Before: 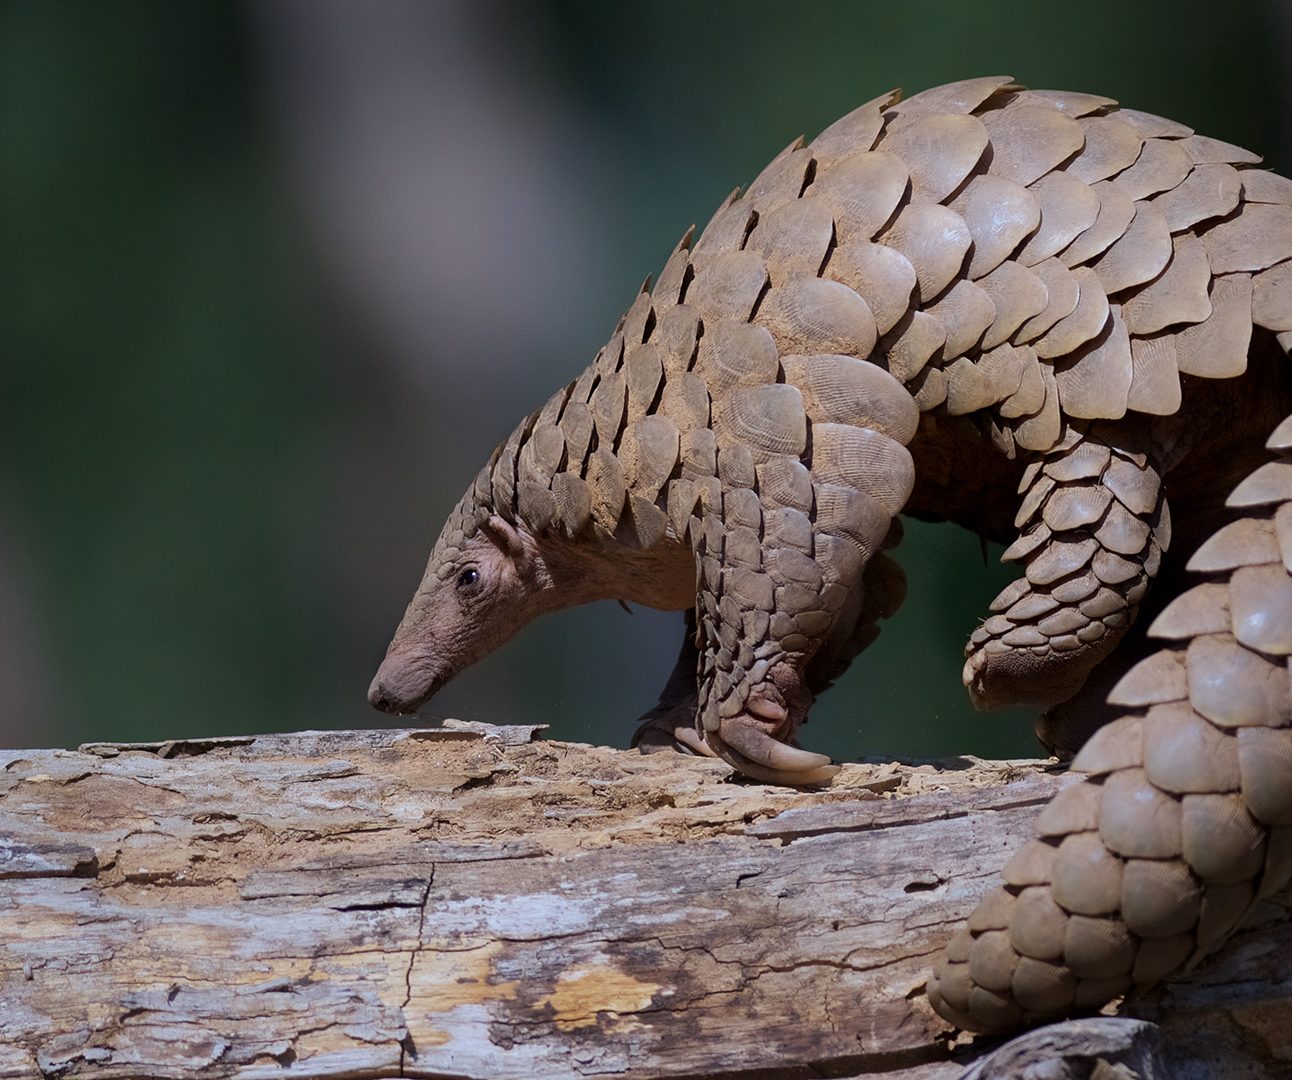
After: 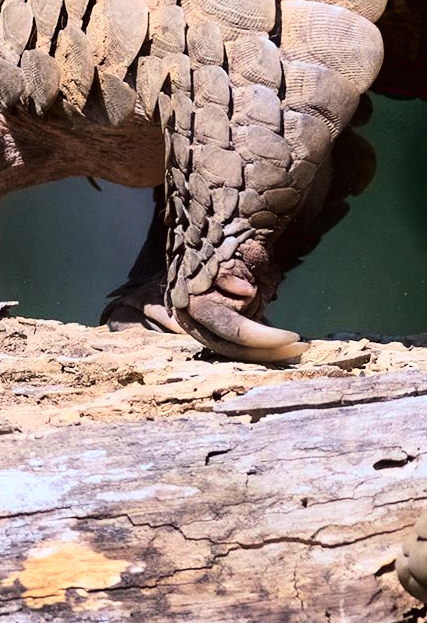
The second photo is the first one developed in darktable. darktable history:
base curve: curves: ch0 [(0, 0.003) (0.001, 0.002) (0.006, 0.004) (0.02, 0.022) (0.048, 0.086) (0.094, 0.234) (0.162, 0.431) (0.258, 0.629) (0.385, 0.8) (0.548, 0.918) (0.751, 0.988) (1, 1)]
crop: left 41.106%, top 39.174%, right 25.783%, bottom 3.068%
